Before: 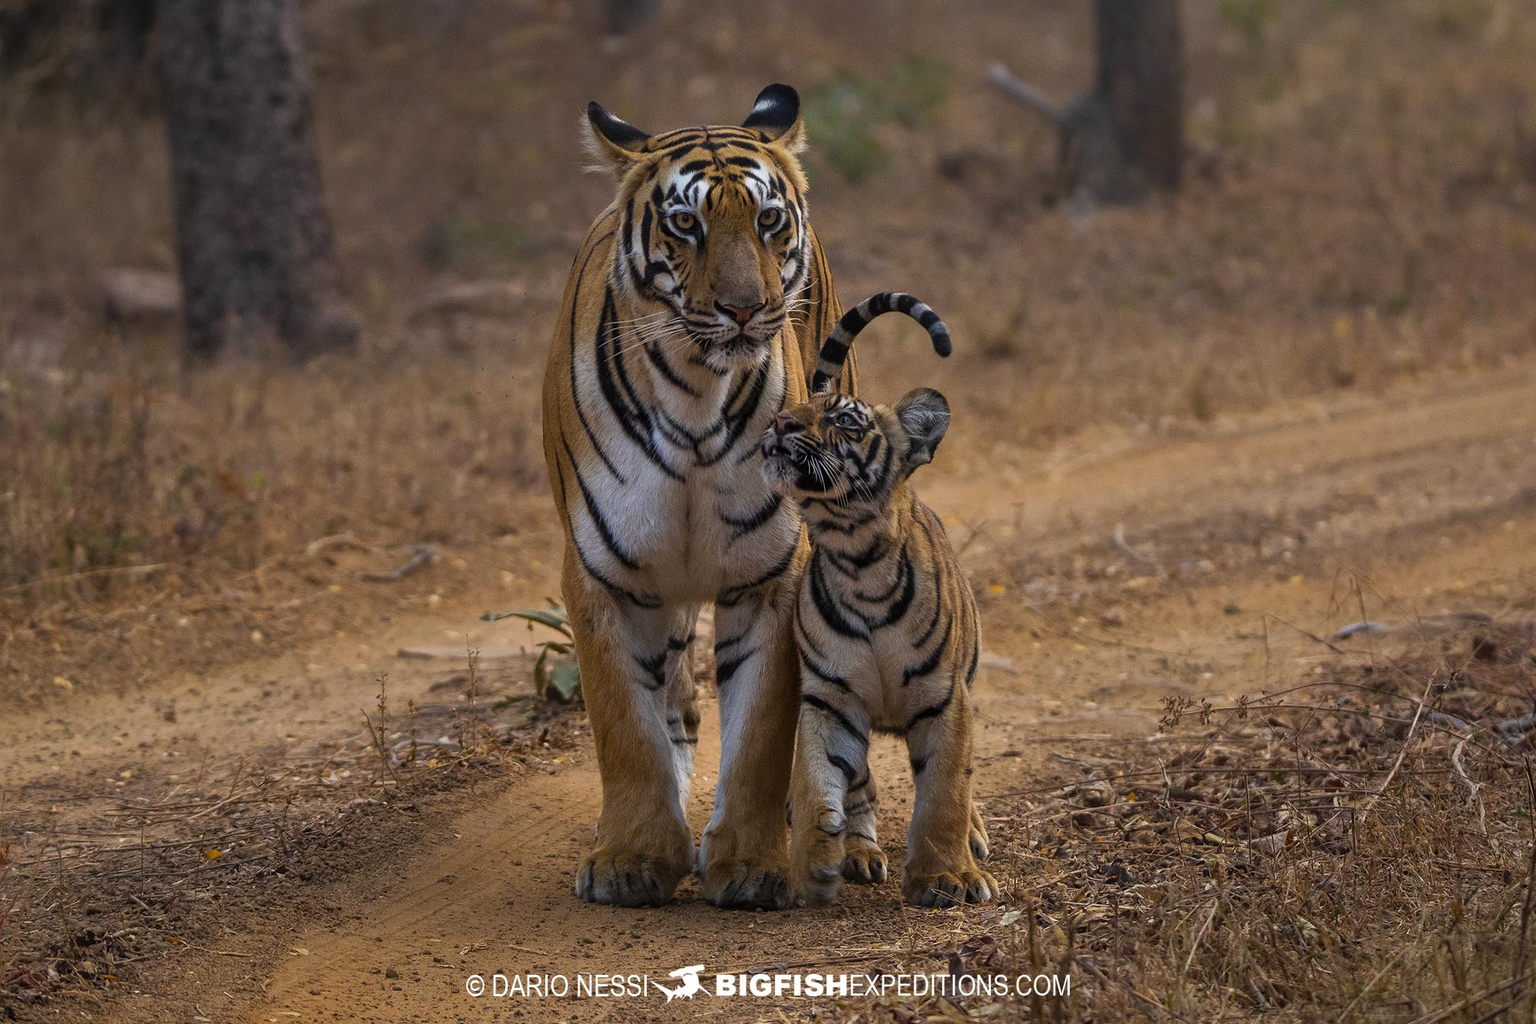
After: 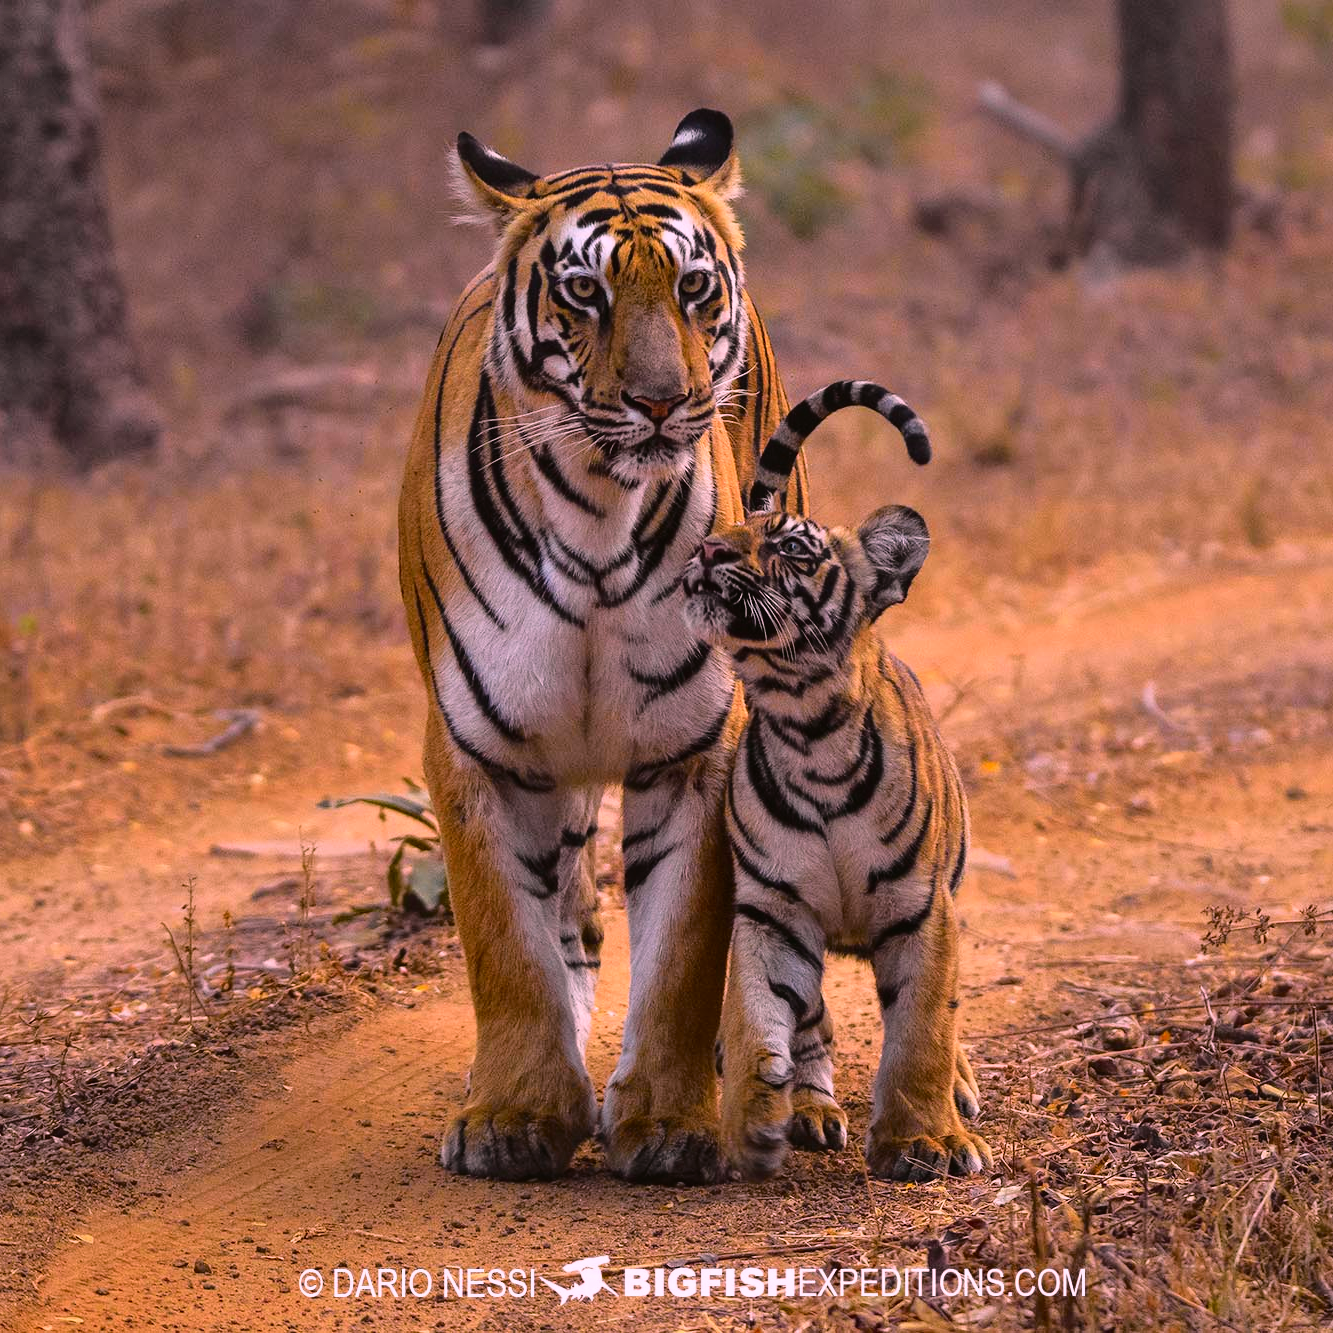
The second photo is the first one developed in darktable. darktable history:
tone curve: curves: ch0 [(0, 0.021) (0.049, 0.044) (0.157, 0.131) (0.359, 0.419) (0.469, 0.544) (0.634, 0.722) (0.839, 0.909) (0.998, 0.978)]; ch1 [(0, 0) (0.437, 0.408) (0.472, 0.47) (0.502, 0.503) (0.527, 0.53) (0.564, 0.573) (0.614, 0.654) (0.669, 0.748) (0.859, 0.899) (1, 1)]; ch2 [(0, 0) (0.33, 0.301) (0.421, 0.443) (0.487, 0.504) (0.502, 0.509) (0.535, 0.537) (0.565, 0.595) (0.608, 0.667) (1, 1)], color space Lab, independent channels, preserve colors none
white balance: red 1.188, blue 1.11
crop: left 15.419%, right 17.914%
